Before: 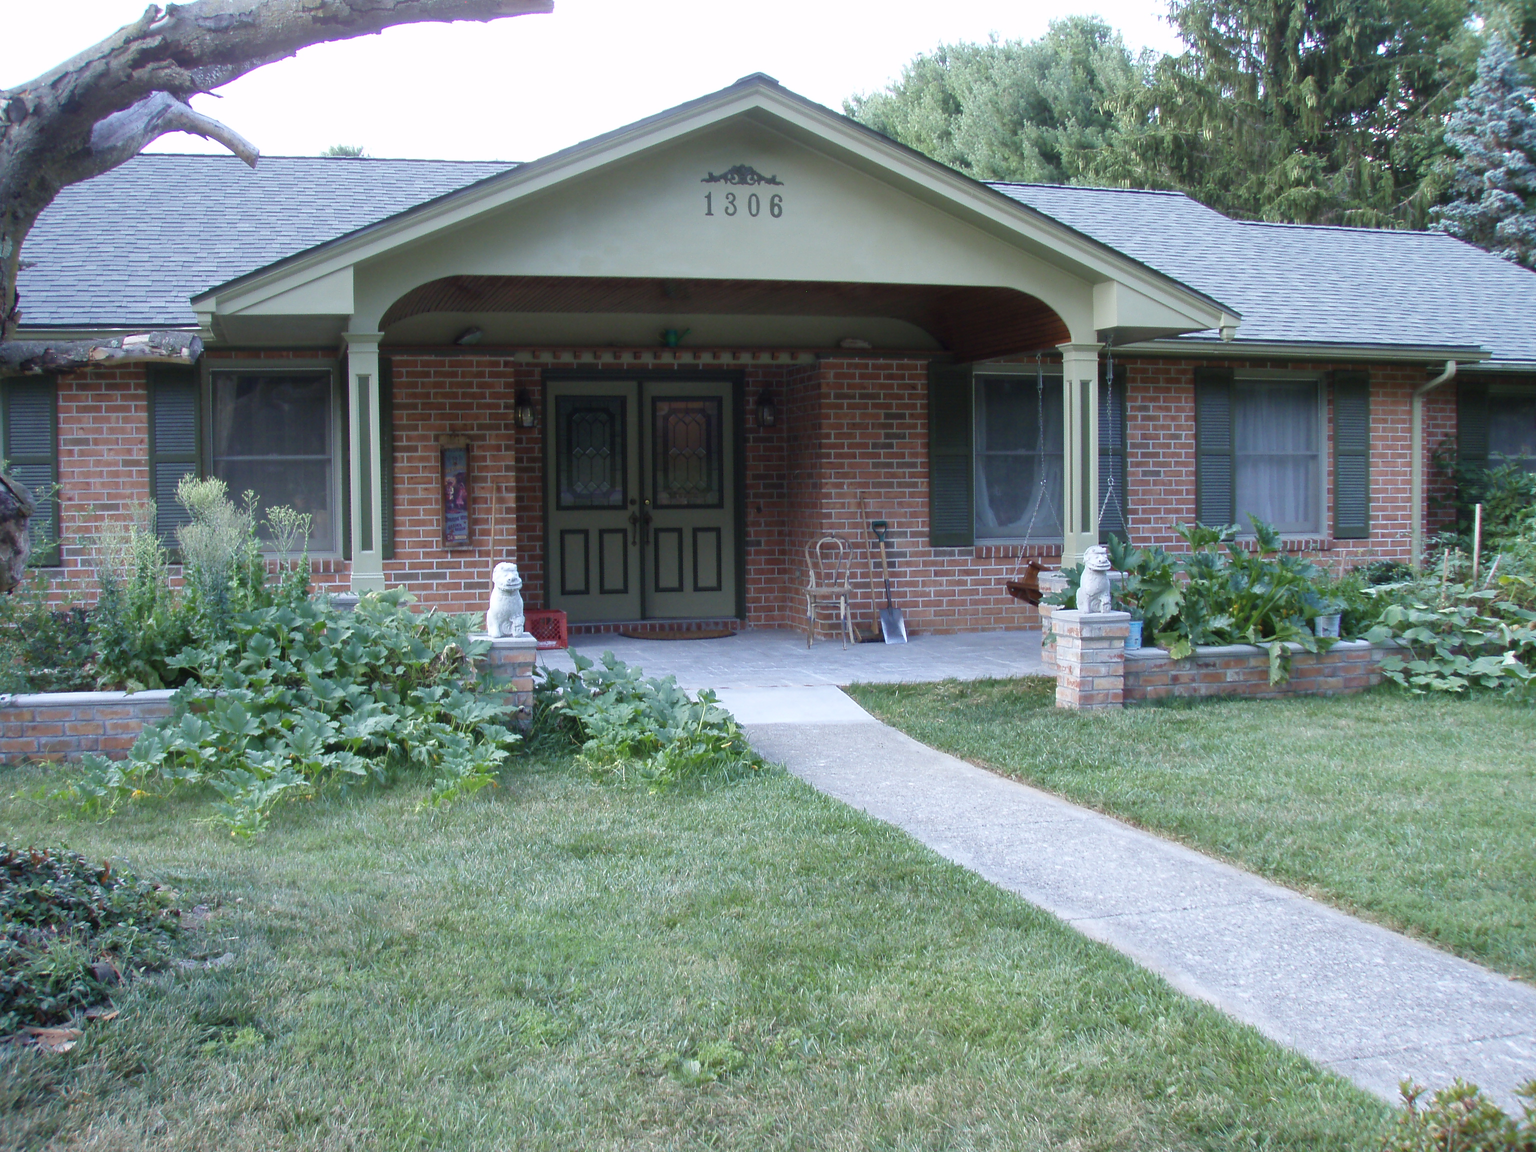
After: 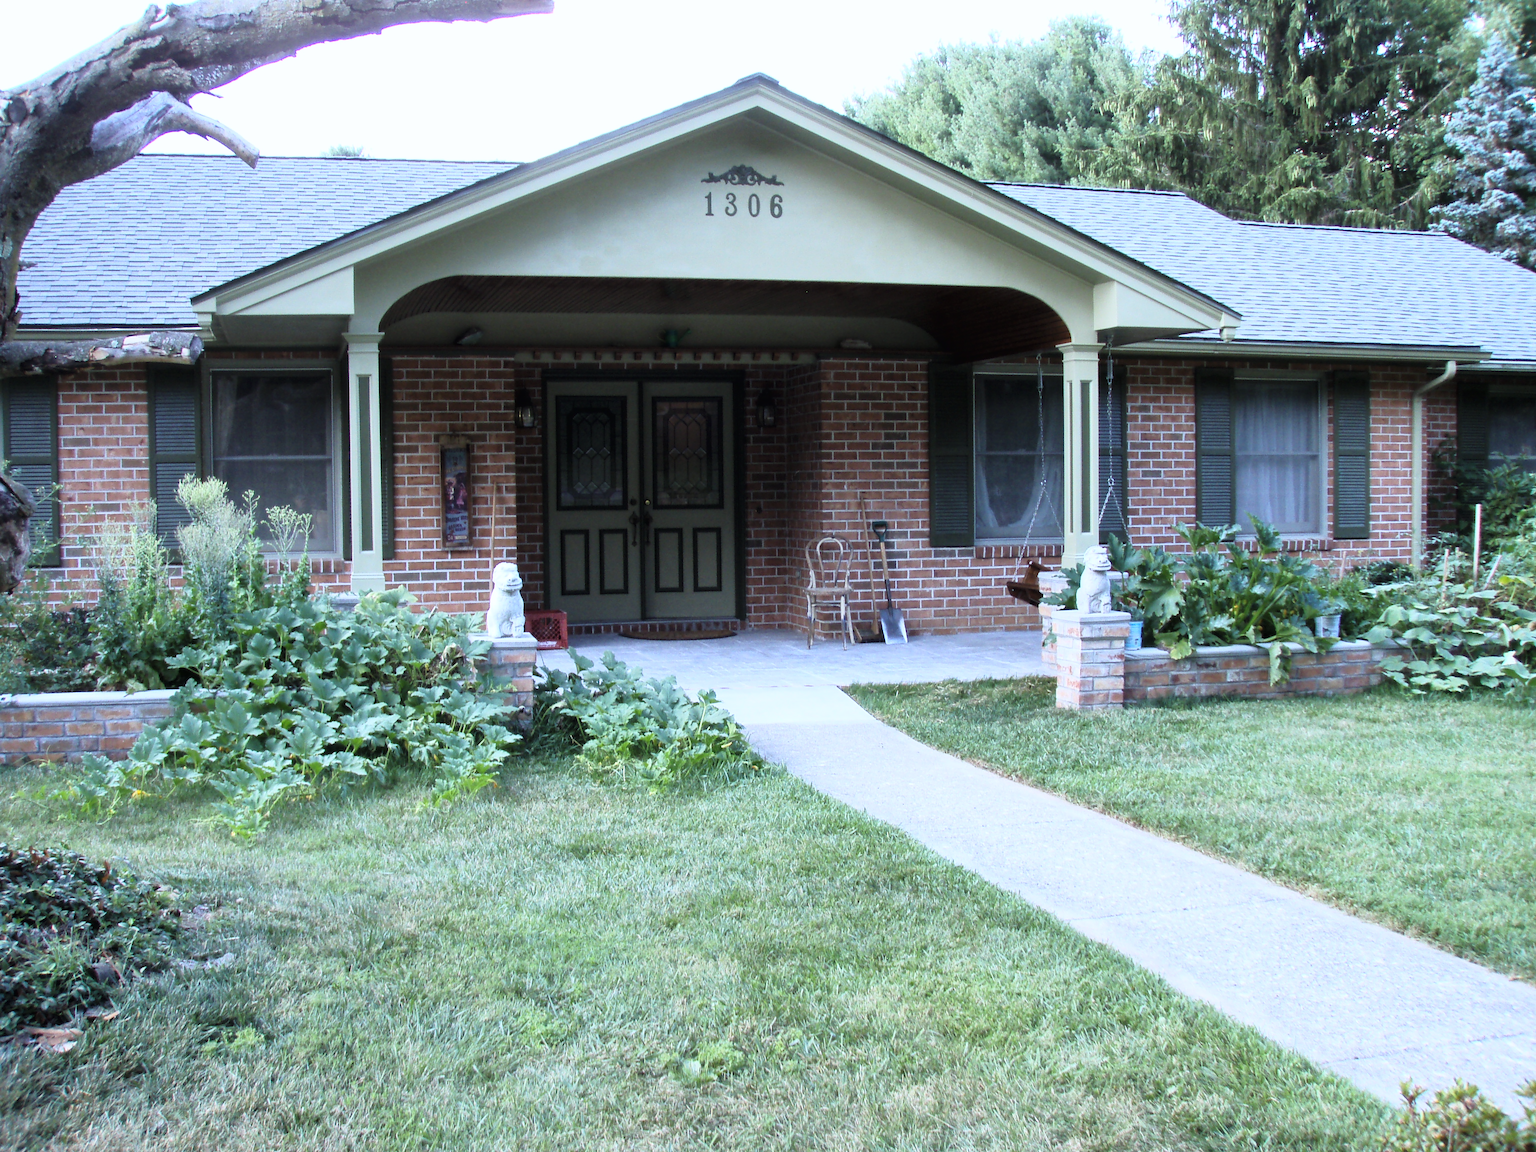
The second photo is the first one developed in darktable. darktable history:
white balance: red 0.976, blue 1.04
tone curve: curves: ch0 [(0.016, 0.011) (0.084, 0.026) (0.469, 0.508) (0.721, 0.862) (1, 1)], color space Lab, linked channels, preserve colors none
